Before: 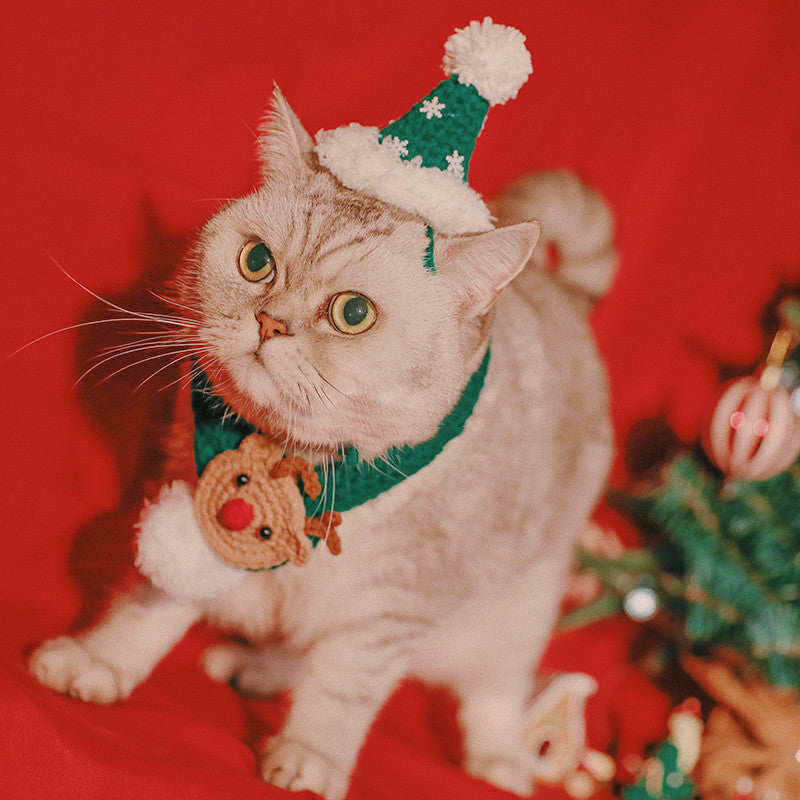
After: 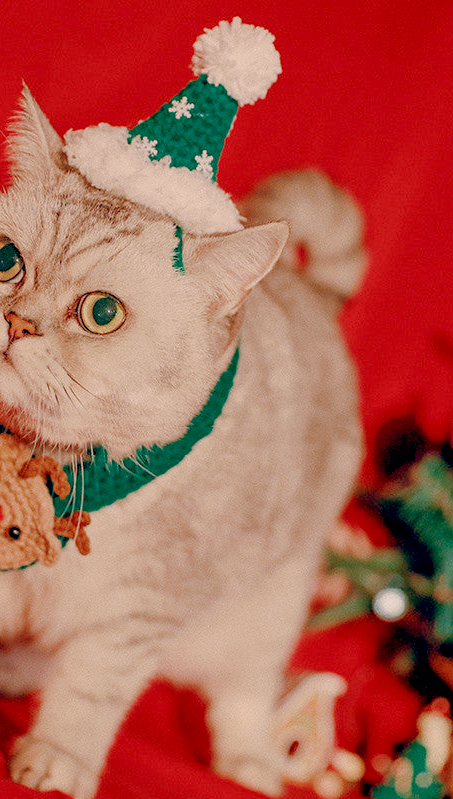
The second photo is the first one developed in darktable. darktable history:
color balance: lift [0.975, 0.993, 1, 1.015], gamma [1.1, 1, 1, 0.945], gain [1, 1.04, 1, 0.95]
crop: left 31.458%, top 0%, right 11.876%
